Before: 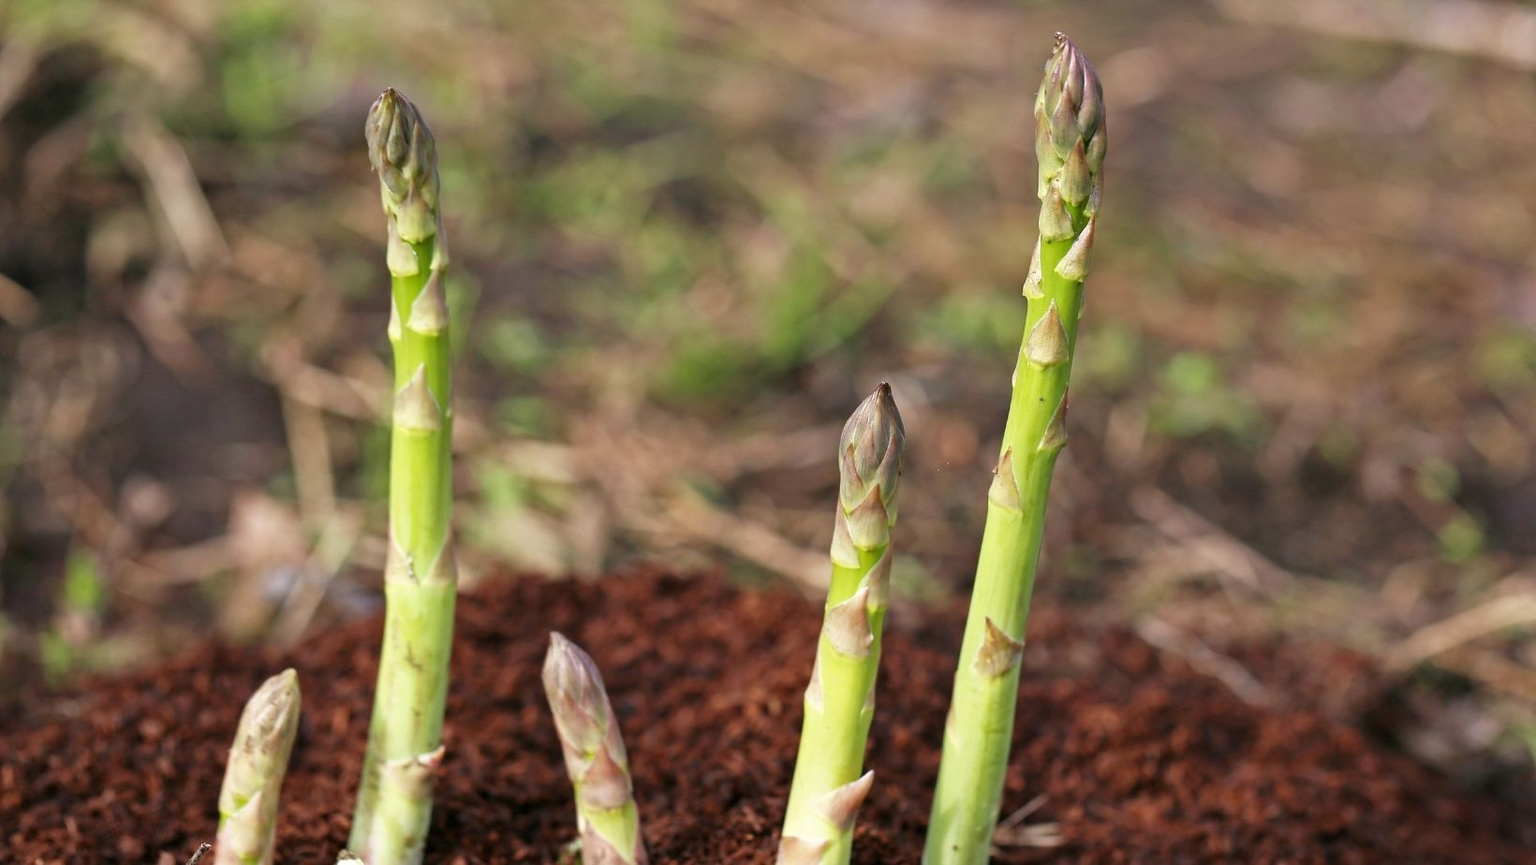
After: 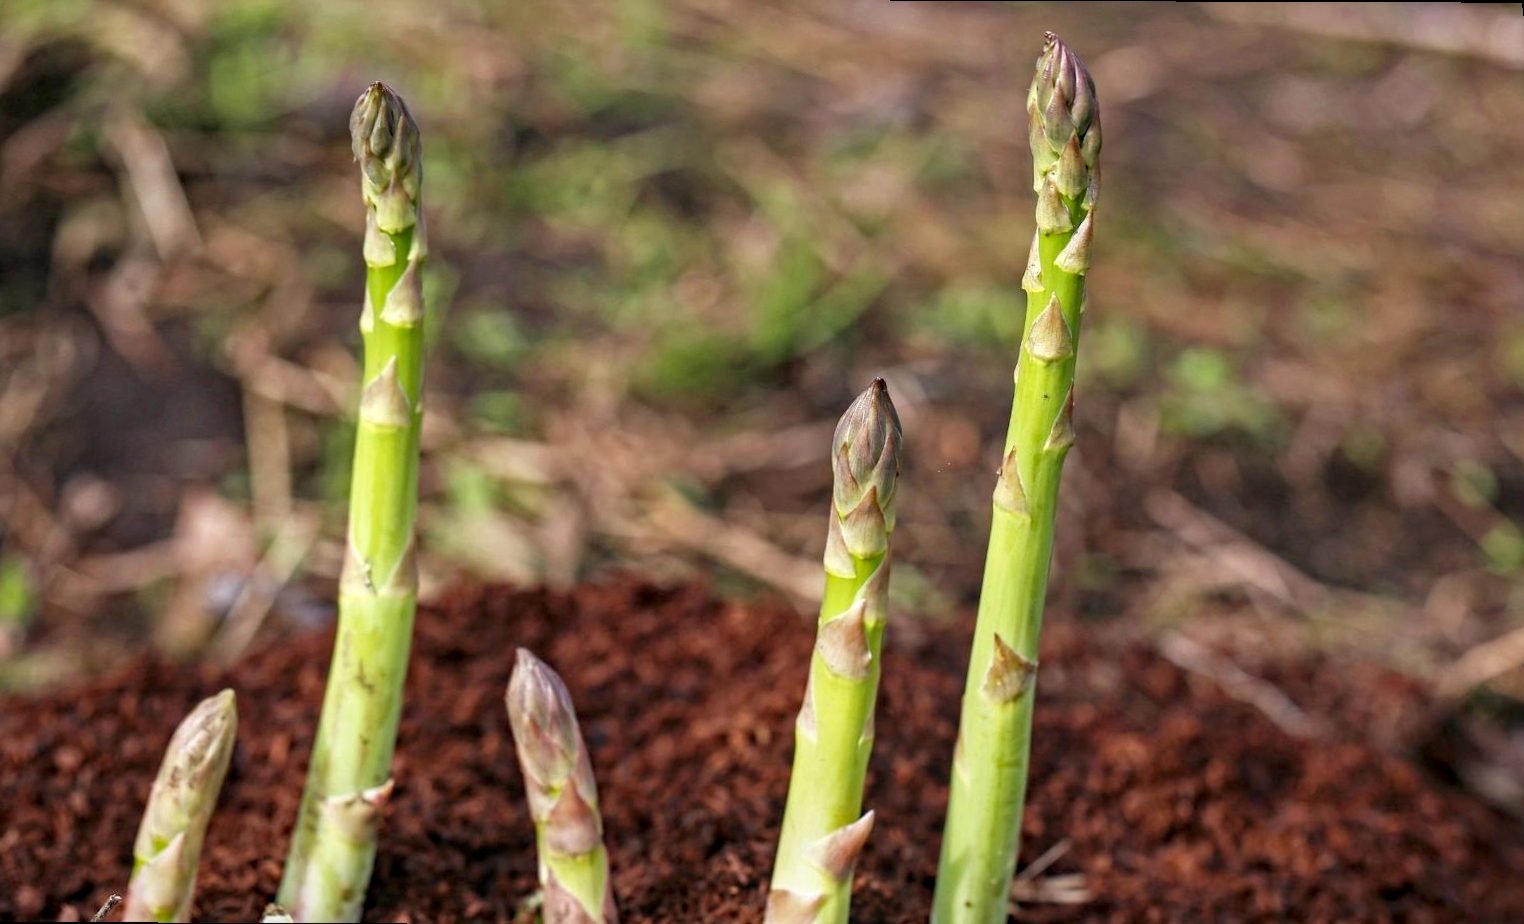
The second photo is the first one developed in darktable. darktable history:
rotate and perspective: rotation 0.215°, lens shift (vertical) -0.139, crop left 0.069, crop right 0.939, crop top 0.002, crop bottom 0.996
local contrast: on, module defaults
haze removal: compatibility mode true, adaptive false
